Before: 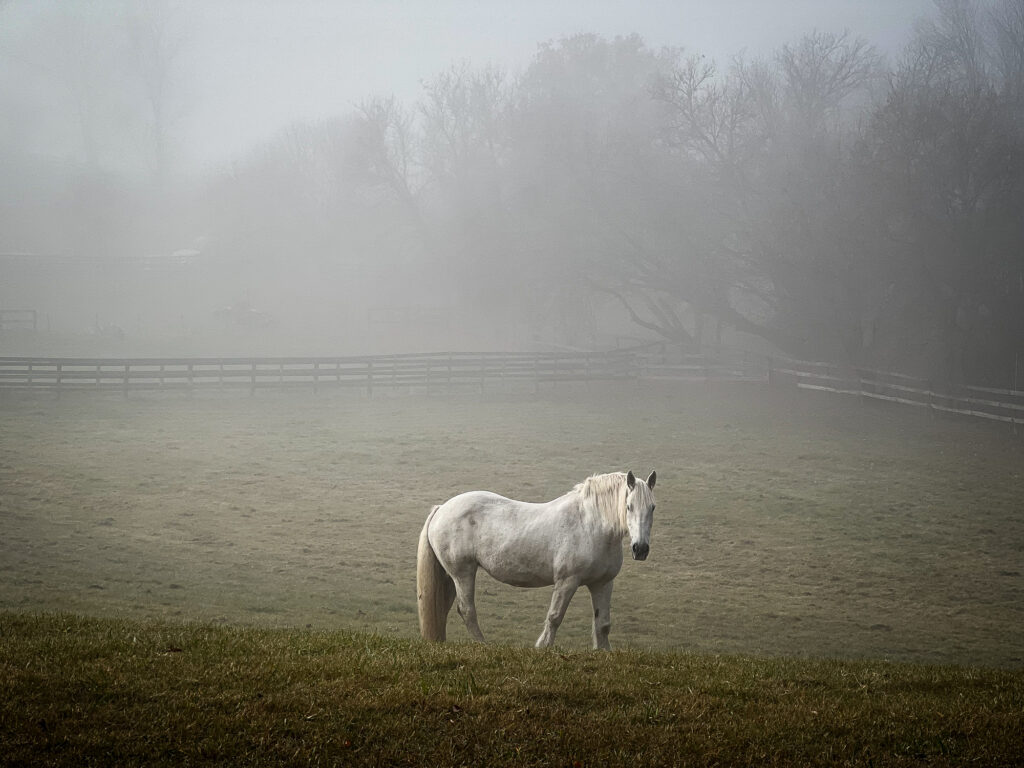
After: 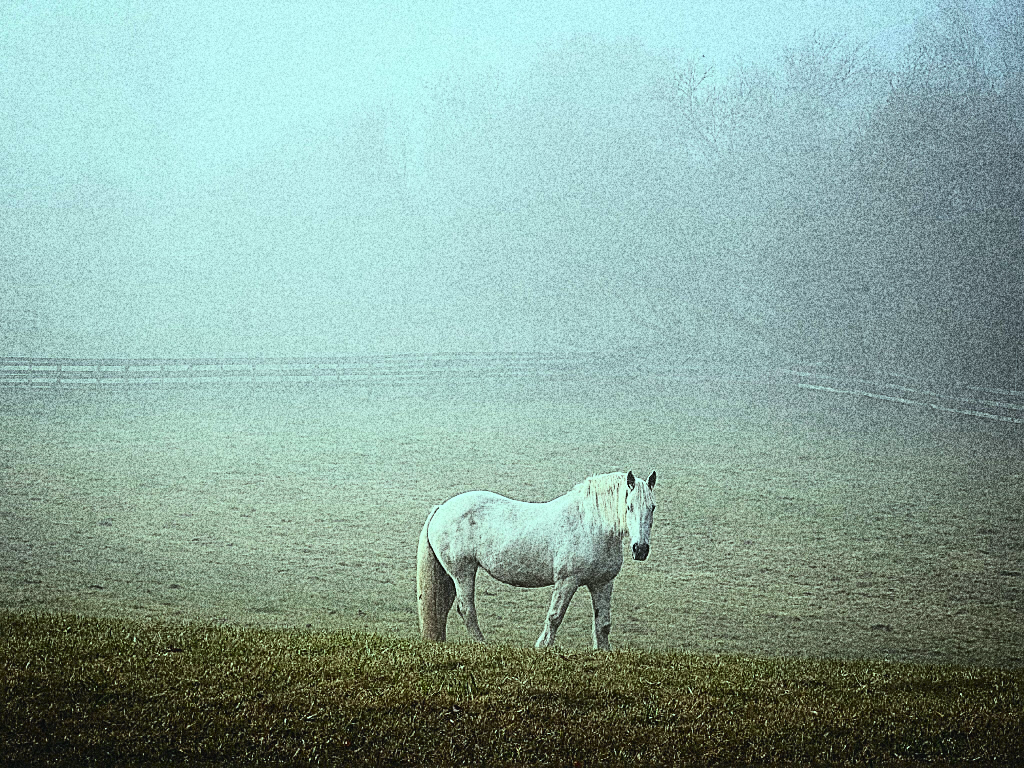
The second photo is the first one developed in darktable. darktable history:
grain: coarseness 30.02 ISO, strength 100%
color balance rgb: global vibrance 20%
sharpen: radius 1.685, amount 1.294
base curve: curves: ch0 [(0, 0) (0.028, 0.03) (0.121, 0.232) (0.46, 0.748) (0.859, 0.968) (1, 1)]
color balance: mode lift, gamma, gain (sRGB), lift [0.997, 0.979, 1.021, 1.011], gamma [1, 1.084, 0.916, 0.998], gain [1, 0.87, 1.13, 1.101], contrast 4.55%, contrast fulcrum 38.24%, output saturation 104.09%
contrast brightness saturation: contrast -0.08, brightness -0.04, saturation -0.11
